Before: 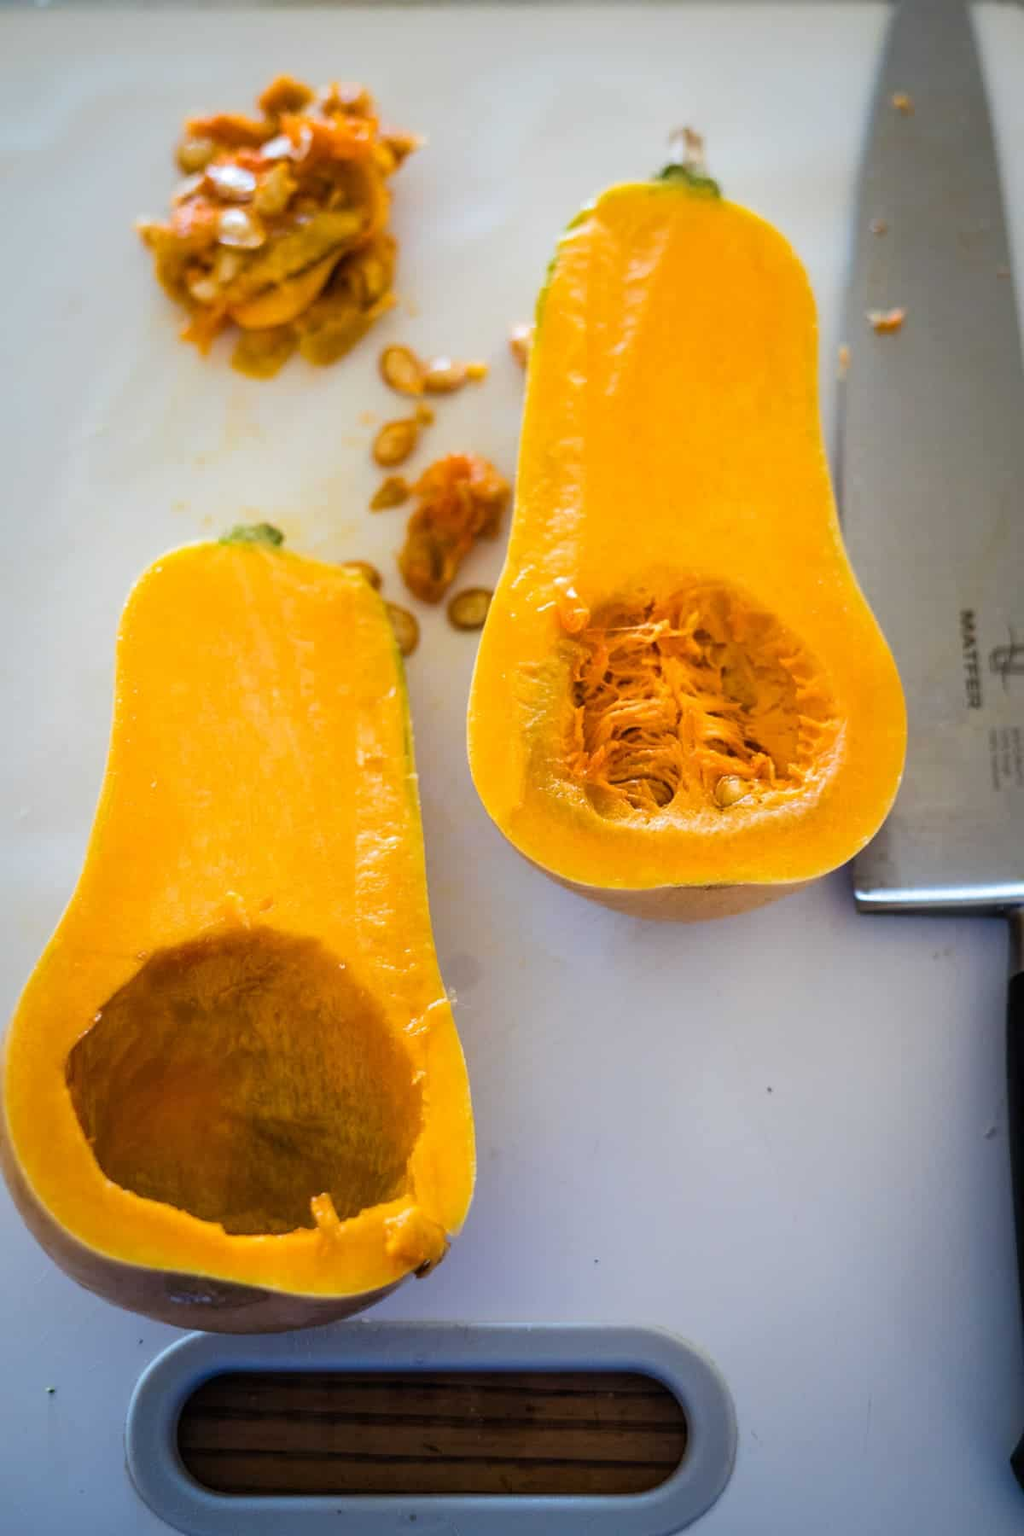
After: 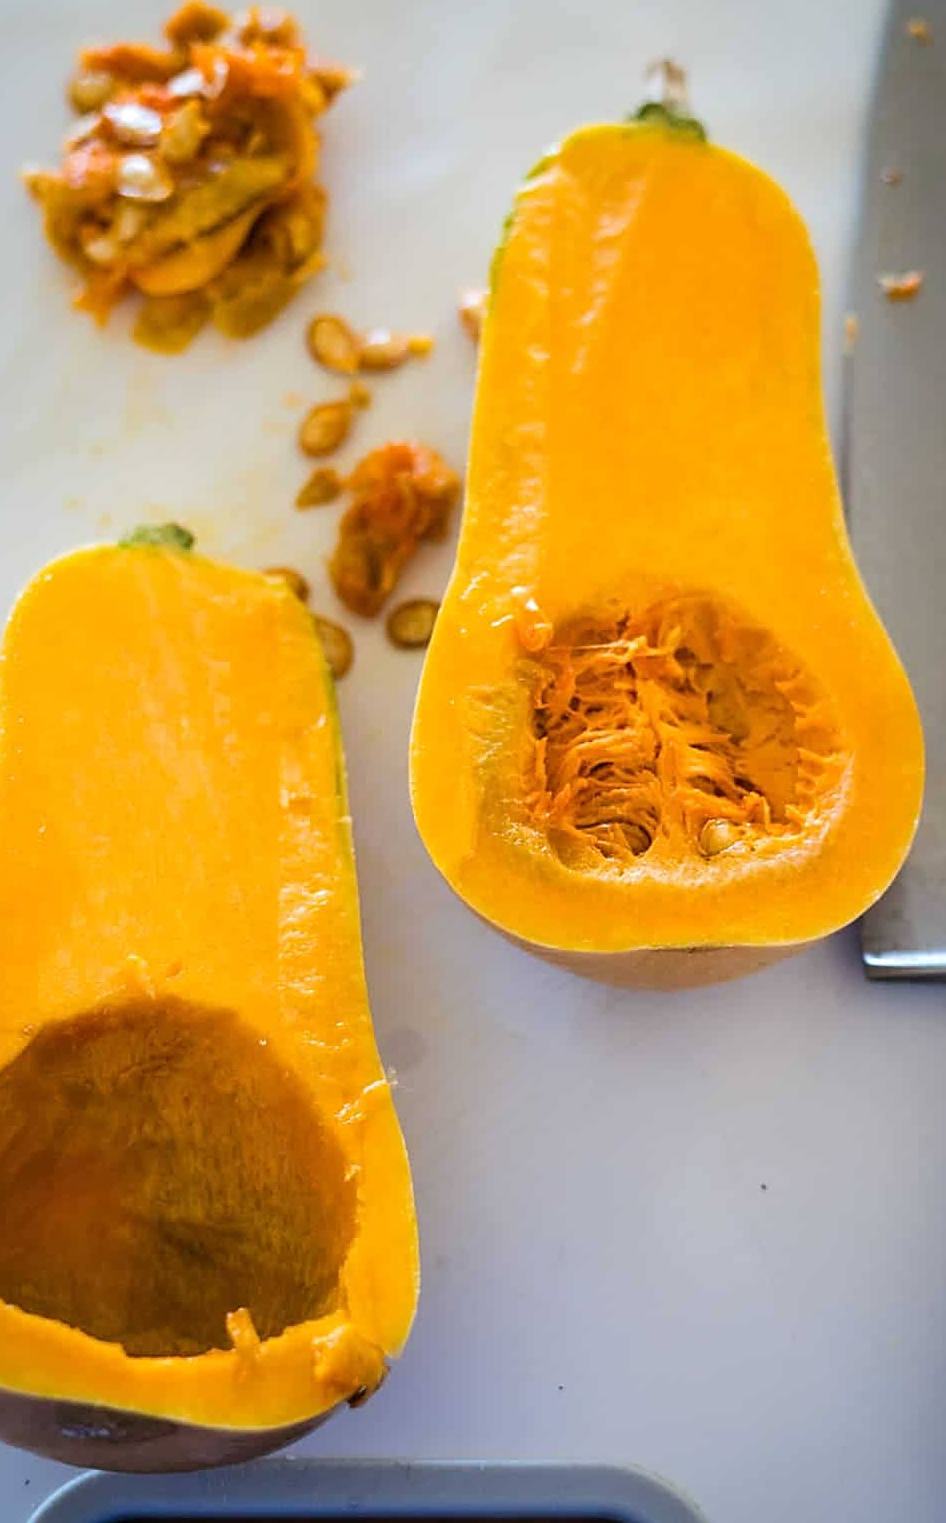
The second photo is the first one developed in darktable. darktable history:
tone equalizer: on, module defaults
crop: left 11.548%, top 5.027%, right 9.558%, bottom 10.329%
sharpen: on, module defaults
